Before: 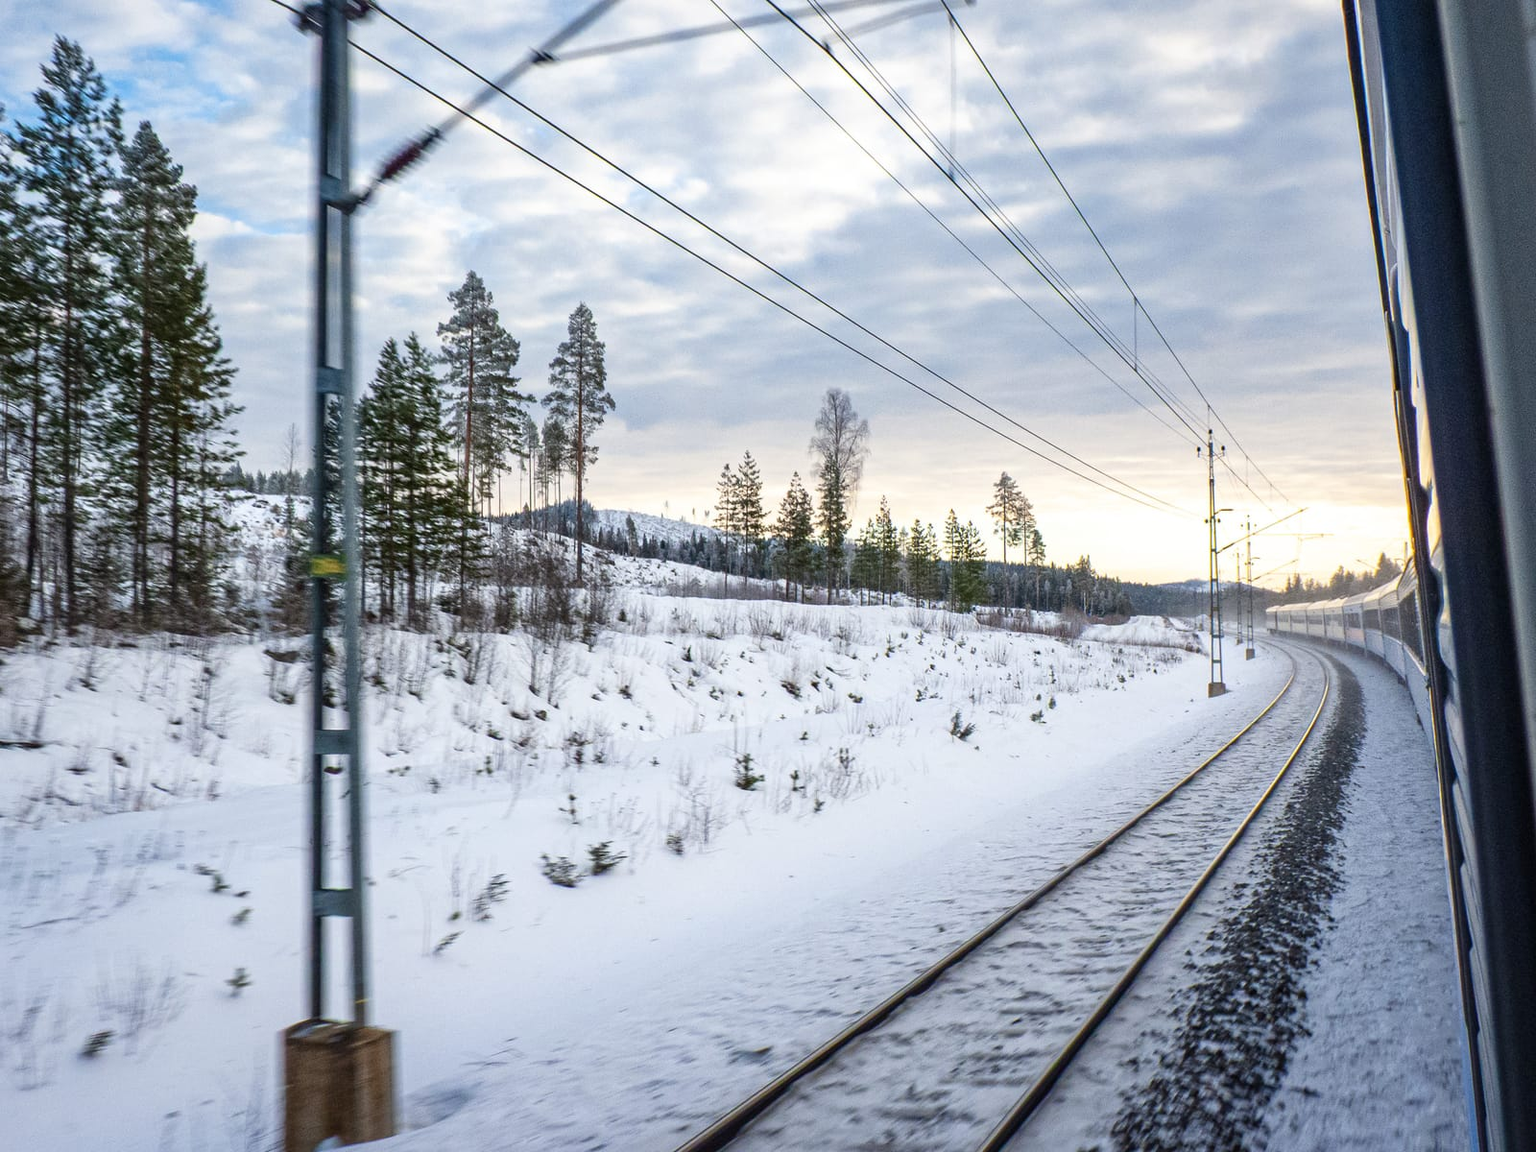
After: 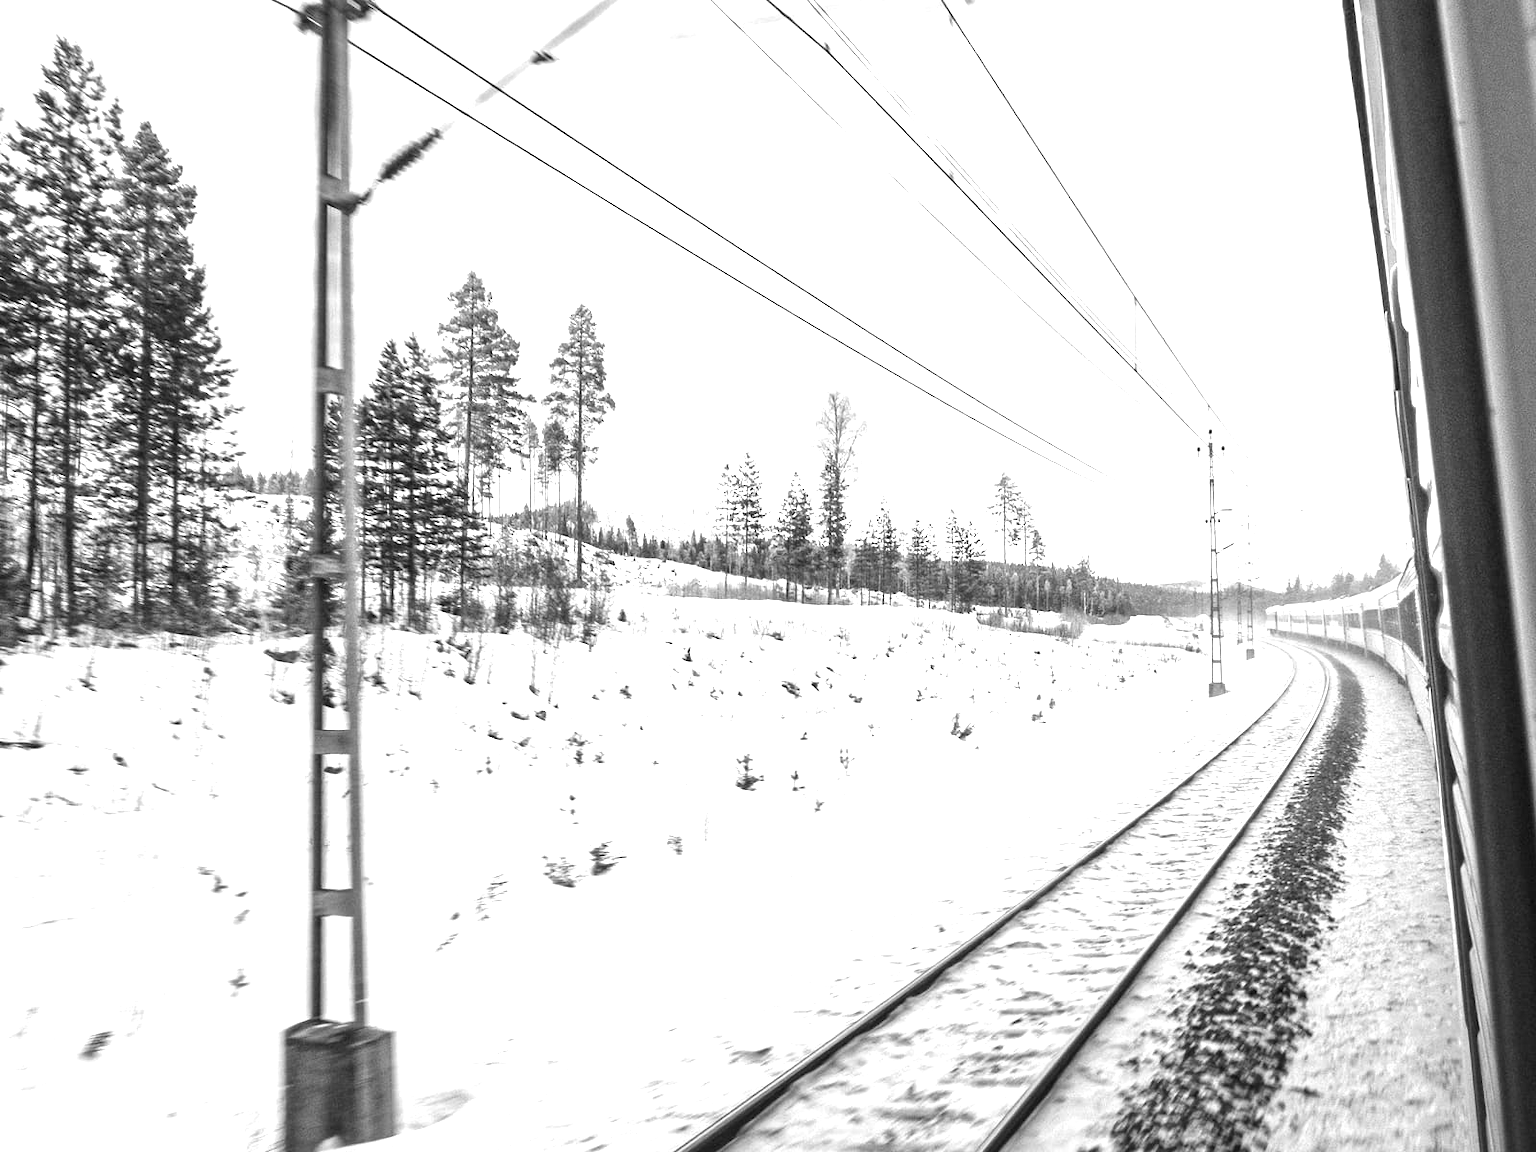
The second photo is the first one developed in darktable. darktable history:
exposure: black level correction 0, exposure 1.386 EV, compensate exposure bias true, compensate highlight preservation false
color calibration: output gray [0.28, 0.41, 0.31, 0], illuminant as shot in camera, x 0.369, y 0.382, temperature 4319.91 K
